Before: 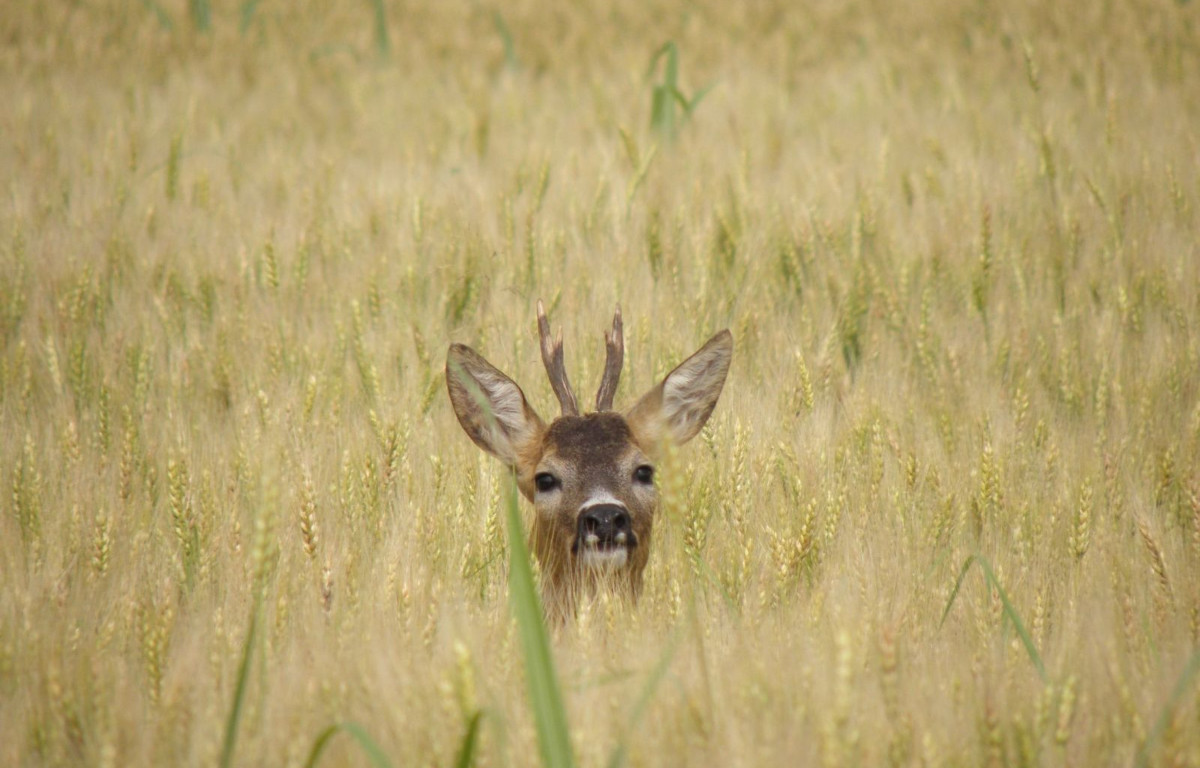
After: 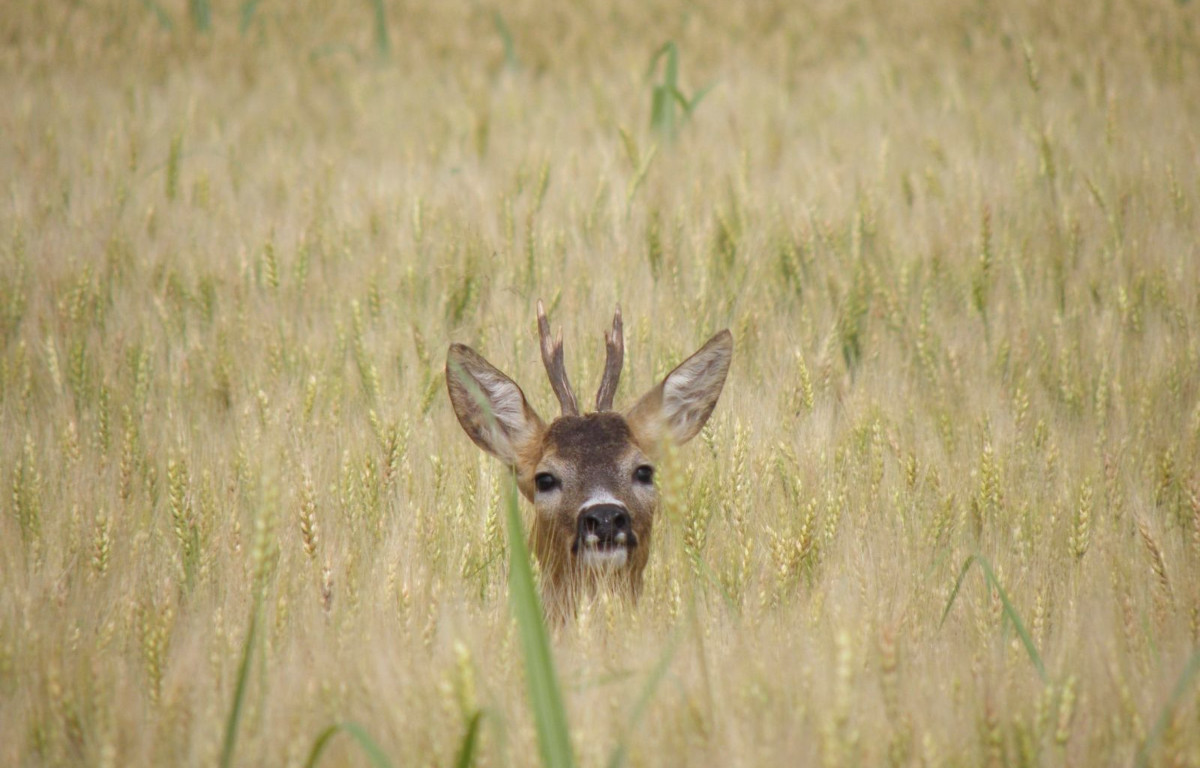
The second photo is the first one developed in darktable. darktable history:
color calibration: illuminant as shot in camera, x 0.358, y 0.373, temperature 4628.91 K
white balance: emerald 1
